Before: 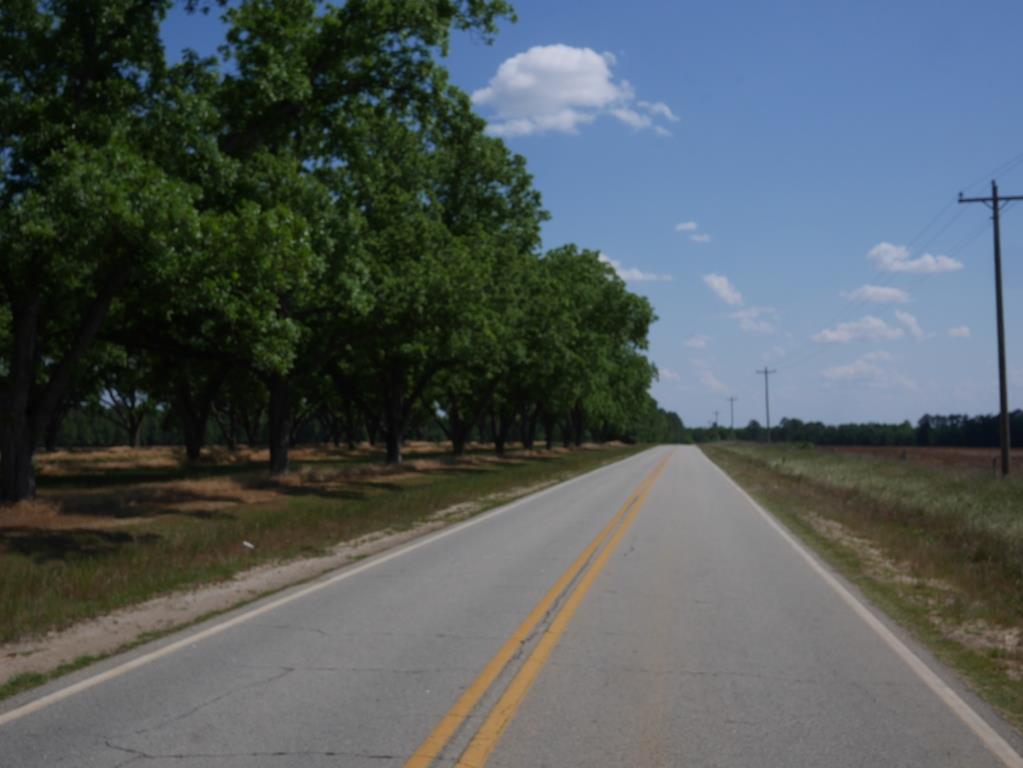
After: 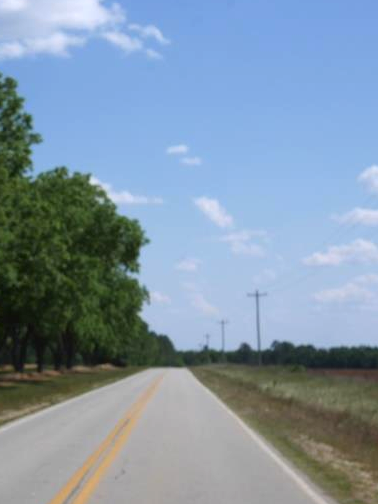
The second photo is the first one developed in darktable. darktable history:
exposure: exposure 0.653 EV, compensate highlight preservation false
crop and rotate: left 49.792%, top 10.151%, right 13.252%, bottom 24.216%
